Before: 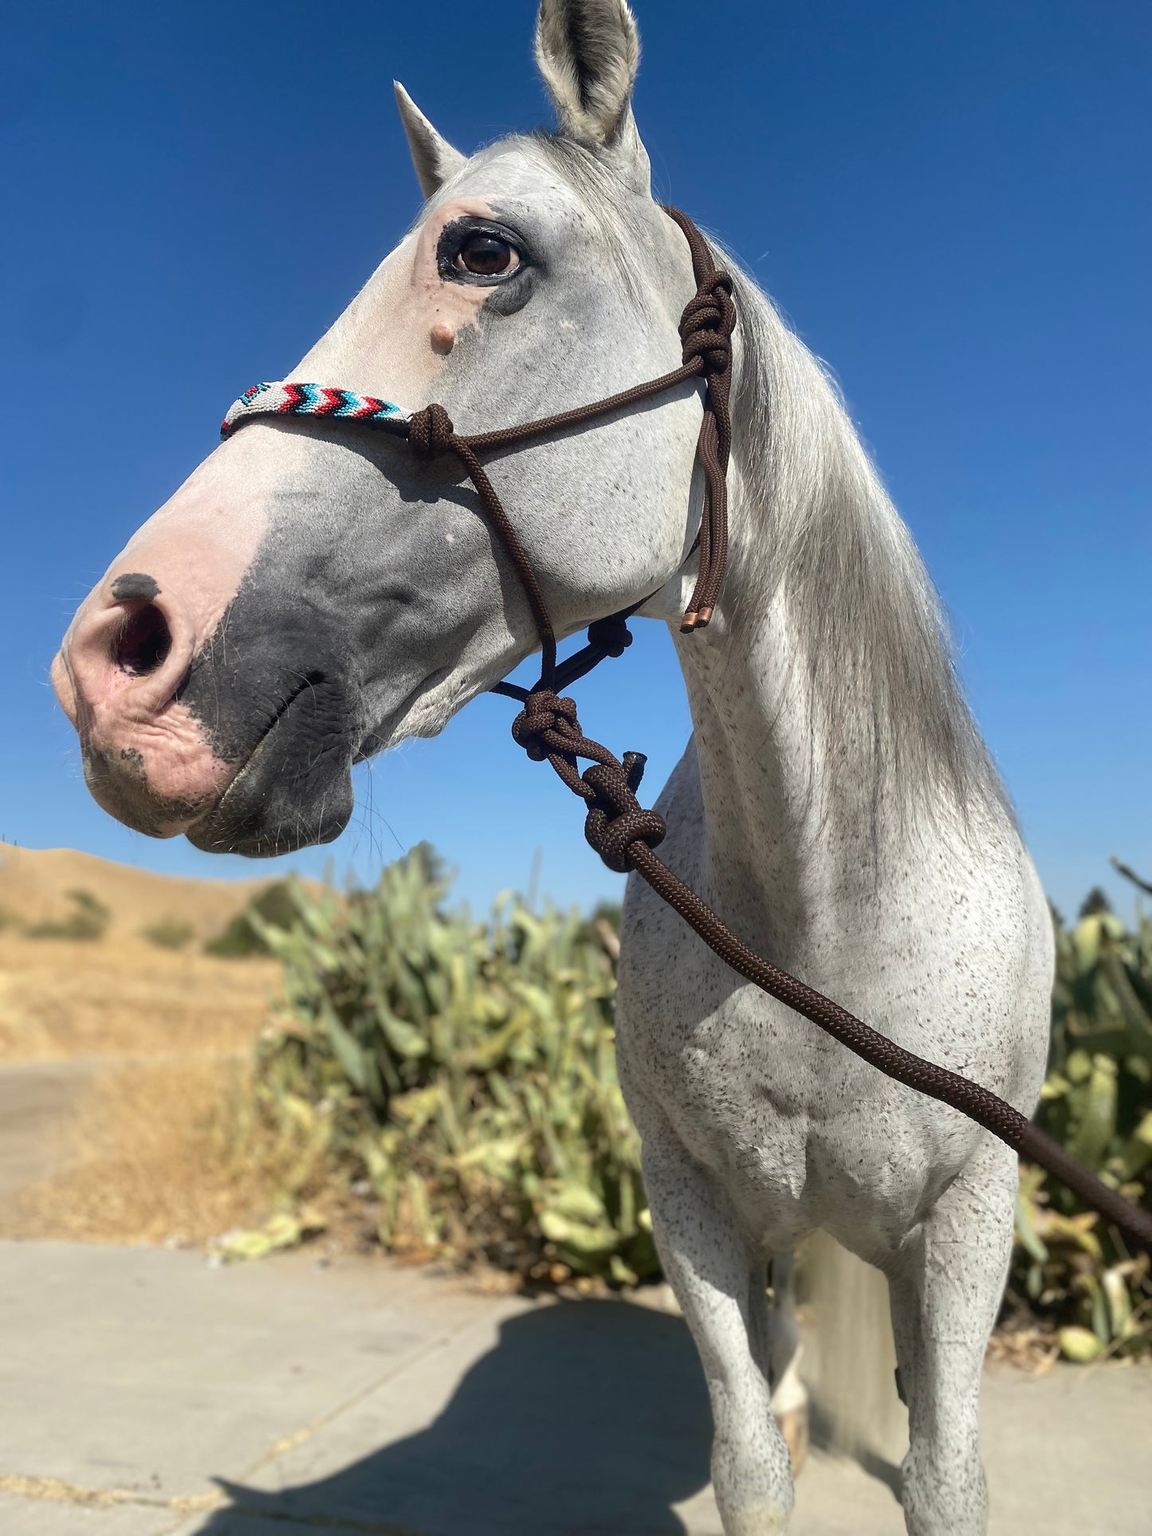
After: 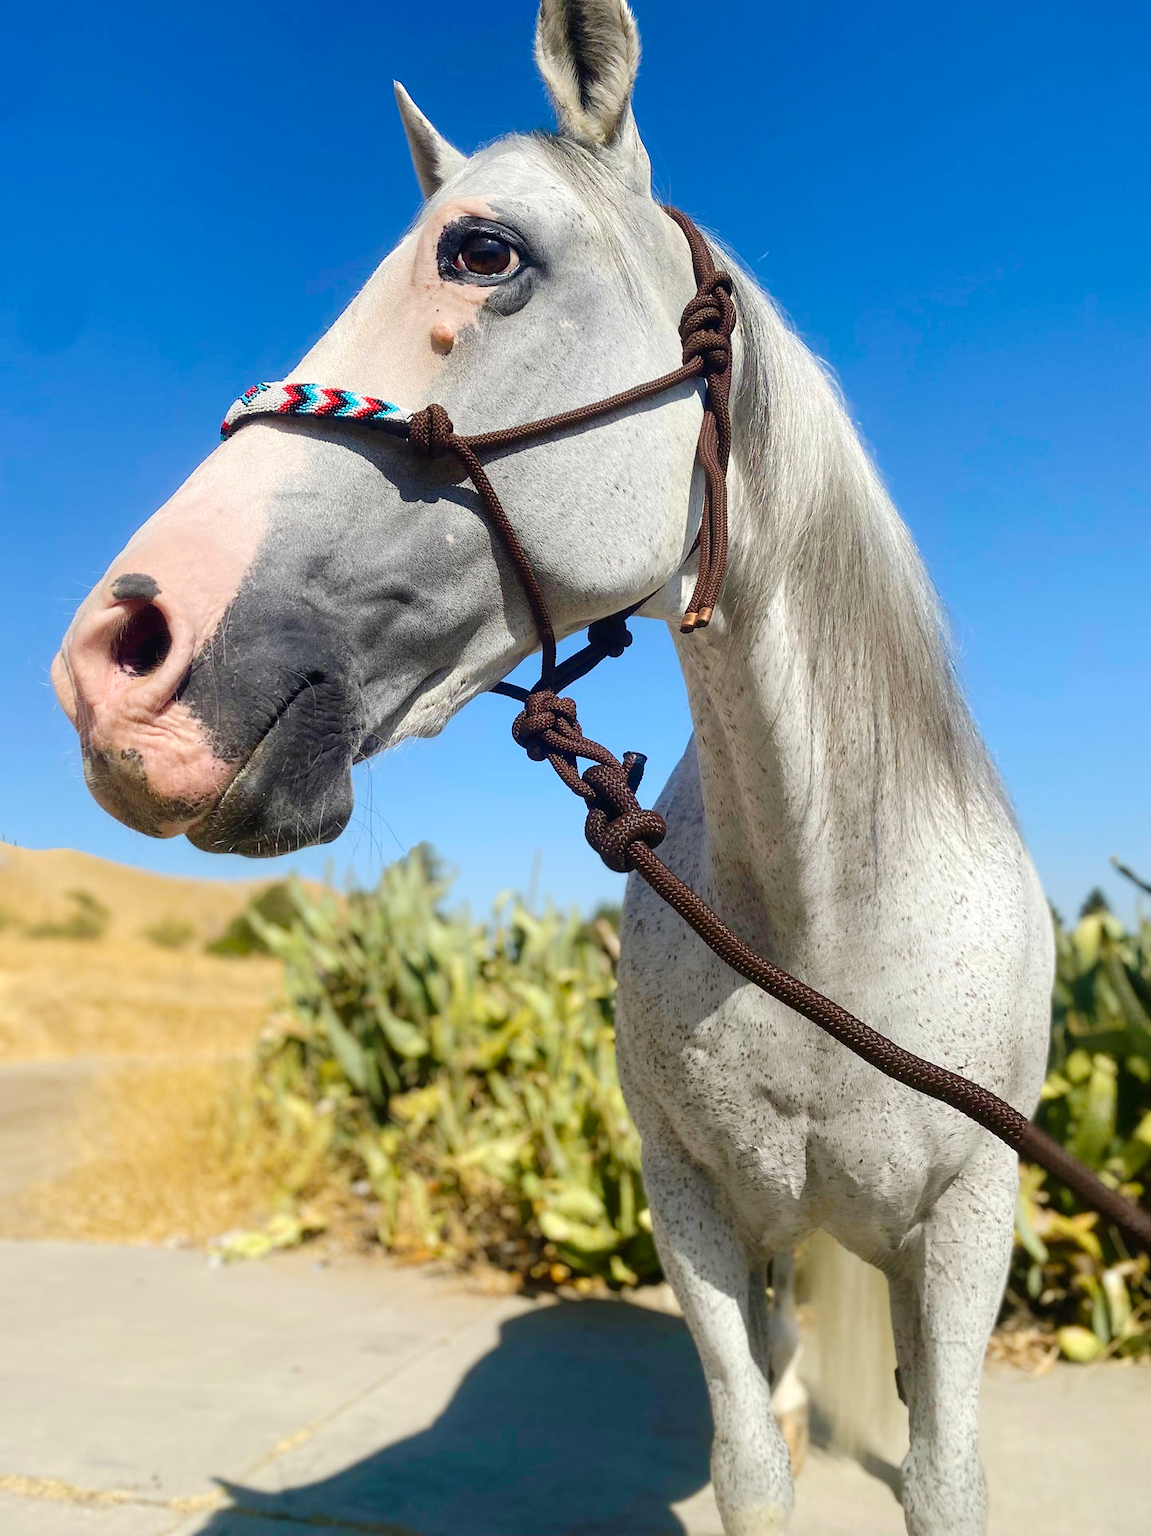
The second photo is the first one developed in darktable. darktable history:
color zones: mix -62.47%
color balance rgb: linear chroma grading › global chroma 13.3%, global vibrance 41.49%
tone curve: curves: ch0 [(0, 0) (0.003, 0.005) (0.011, 0.011) (0.025, 0.022) (0.044, 0.038) (0.069, 0.062) (0.1, 0.091) (0.136, 0.128) (0.177, 0.183) (0.224, 0.246) (0.277, 0.325) (0.335, 0.403) (0.399, 0.473) (0.468, 0.557) (0.543, 0.638) (0.623, 0.709) (0.709, 0.782) (0.801, 0.847) (0.898, 0.923) (1, 1)], preserve colors none
